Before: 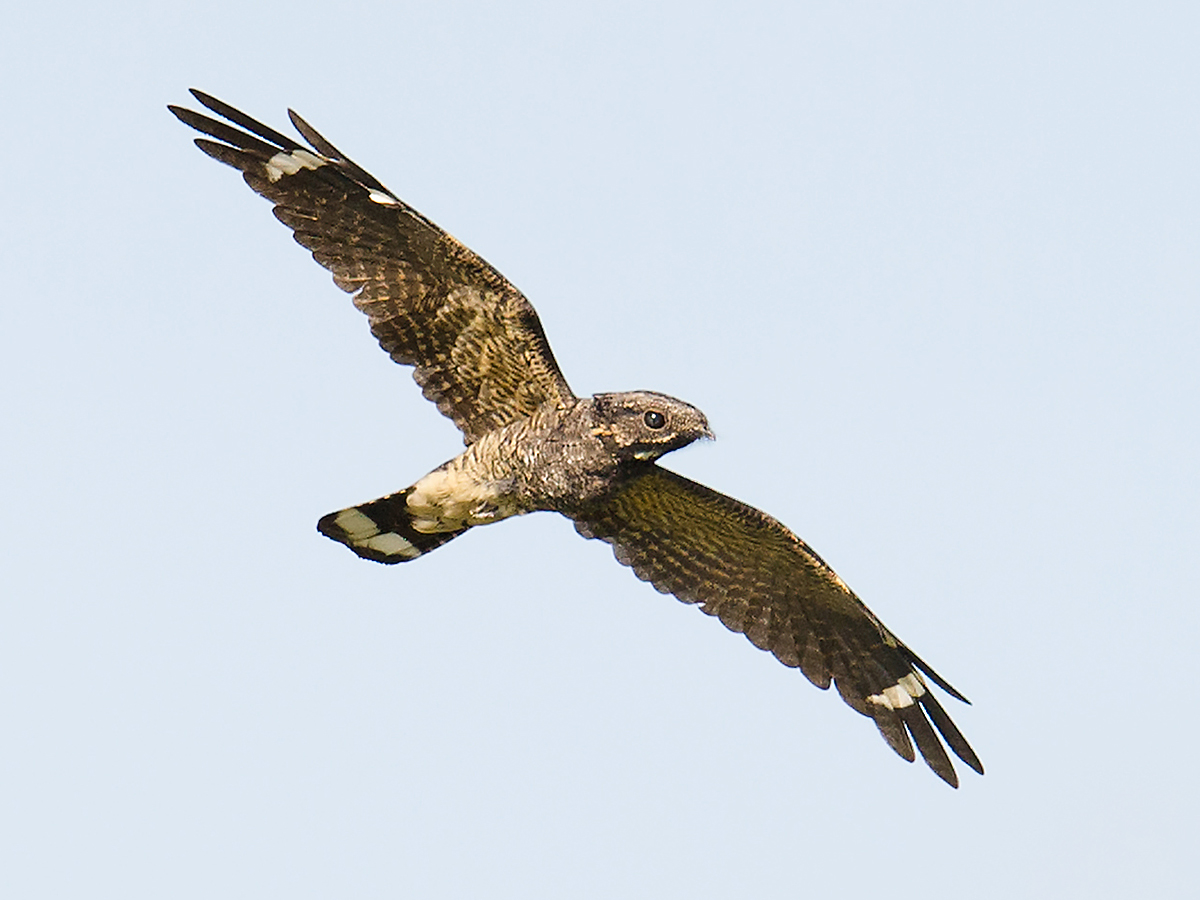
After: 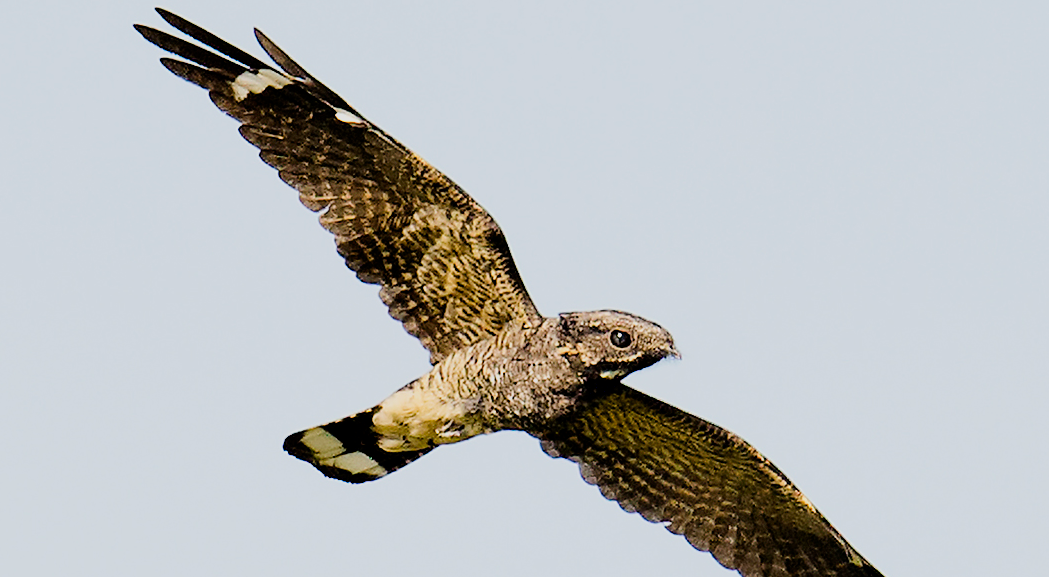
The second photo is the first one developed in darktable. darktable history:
filmic rgb: black relative exposure -7.65 EV, white relative exposure 4.56 EV, threshold 5.97 EV, hardness 3.61, color science v6 (2022), enable highlight reconstruction true
haze removal: compatibility mode true, adaptive false
crop: left 2.903%, top 9.016%, right 9.647%, bottom 26.815%
tone curve: curves: ch0 [(0, 0) (0.004, 0.001) (0.133, 0.112) (0.325, 0.362) (0.832, 0.893) (1, 1)], preserve colors none
exposure: black level correction 0.009, exposure -0.159 EV, compensate exposure bias true, compensate highlight preservation false
